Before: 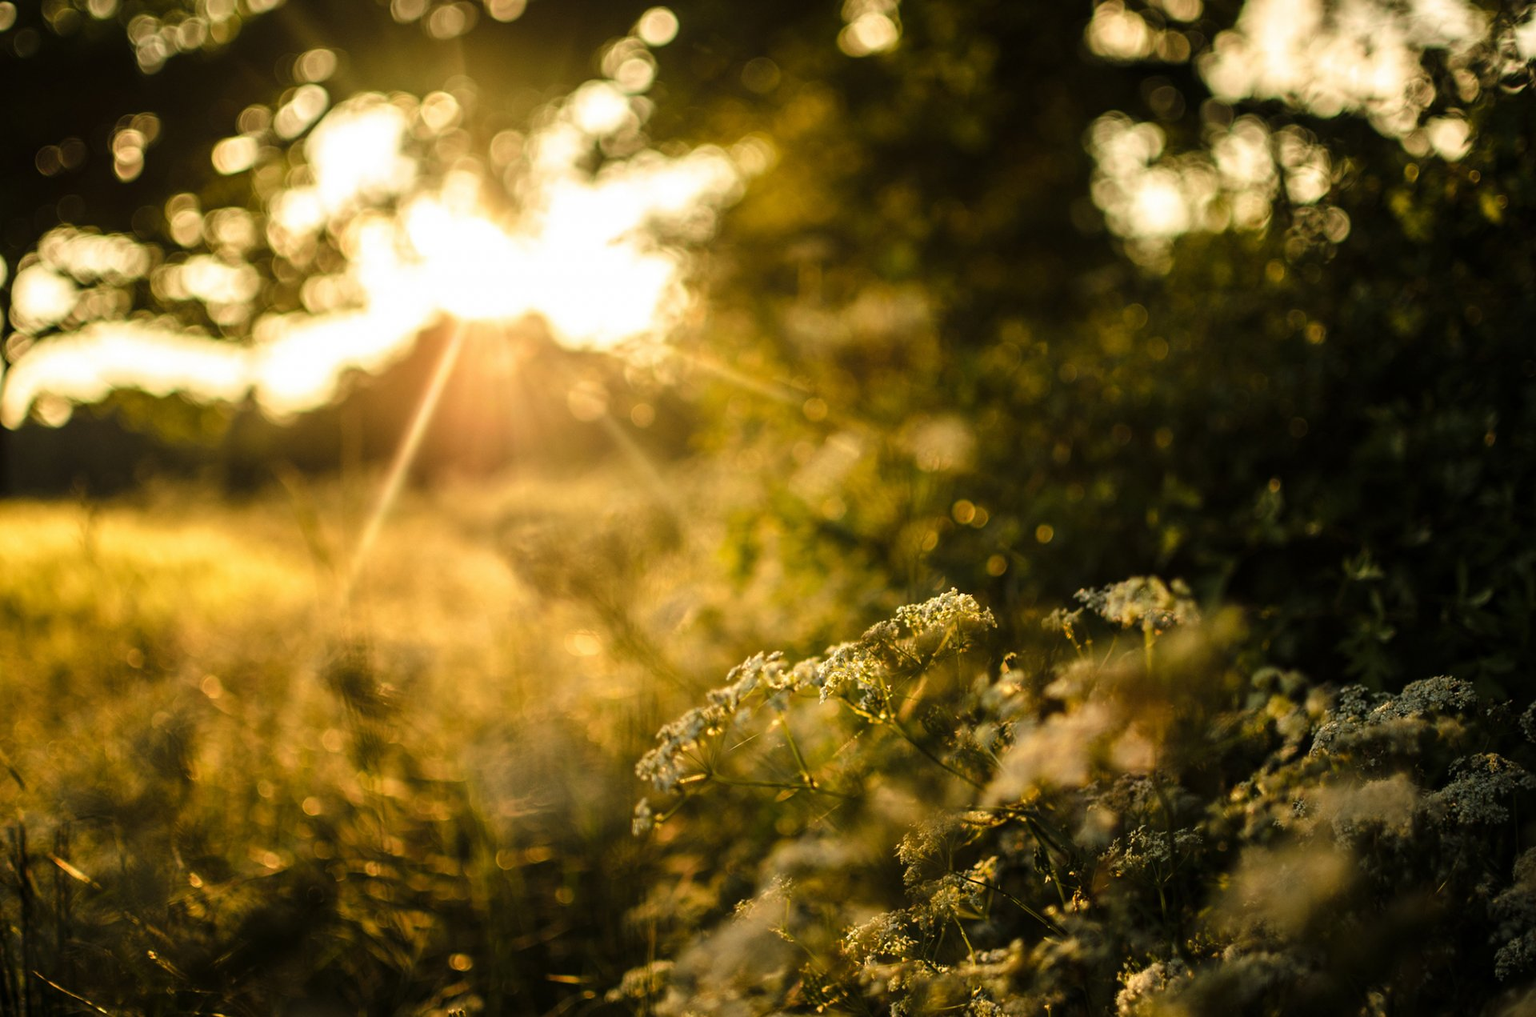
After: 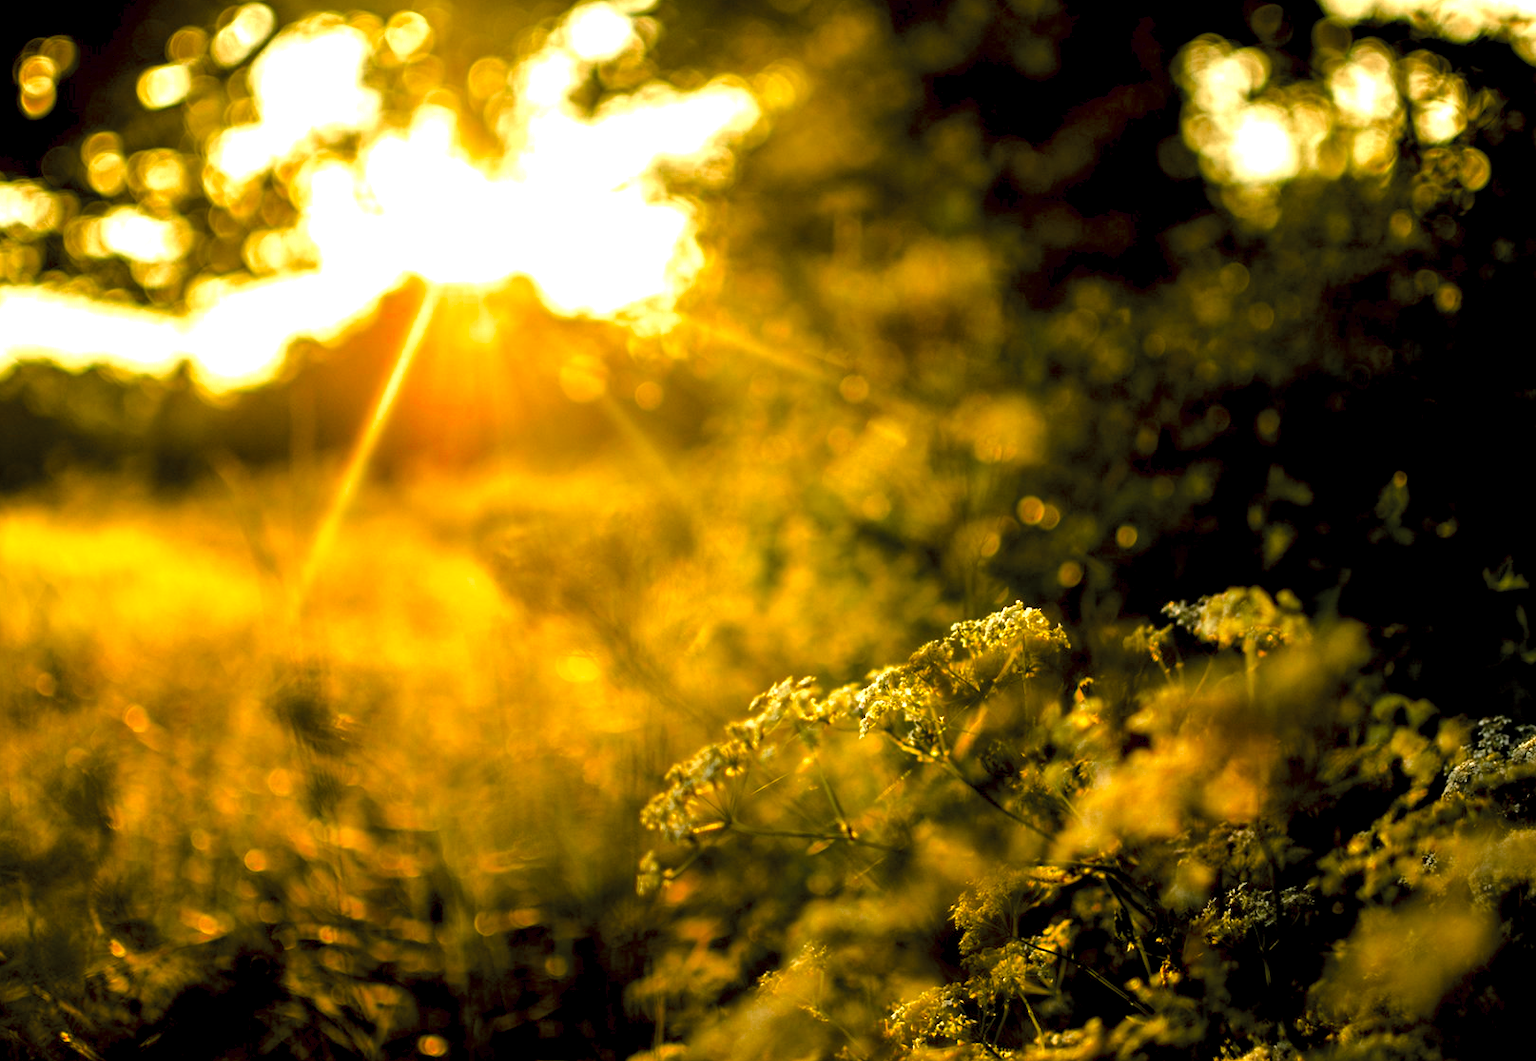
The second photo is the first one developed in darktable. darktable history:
exposure: black level correction 0, exposure 1.199 EV, compensate exposure bias true, compensate highlight preservation false
color zones: curves: ch0 [(0, 0.48) (0.209, 0.398) (0.305, 0.332) (0.429, 0.493) (0.571, 0.5) (0.714, 0.5) (0.857, 0.5) (1, 0.48)]; ch1 [(0, 0.736) (0.143, 0.625) (0.225, 0.371) (0.429, 0.256) (0.571, 0.241) (0.714, 0.213) (0.857, 0.48) (1, 0.736)]; ch2 [(0, 0.448) (0.143, 0.498) (0.286, 0.5) (0.429, 0.5) (0.571, 0.5) (0.714, 0.5) (0.857, 0.5) (1, 0.448)]
tone equalizer: -8 EV -0.742 EV, -7 EV -0.723 EV, -6 EV -0.63 EV, -5 EV -0.405 EV, -3 EV 0.378 EV, -2 EV 0.6 EV, -1 EV 0.682 EV, +0 EV 0.779 EV, edges refinement/feathering 500, mask exposure compensation -1.57 EV, preserve details no
color balance rgb: global offset › luminance -1.444%, perceptual saturation grading › global saturation 25.637%, global vibrance 16.011%, saturation formula JzAzBz (2021)
crop: left 6.334%, top 8.118%, right 9.548%, bottom 4.056%
